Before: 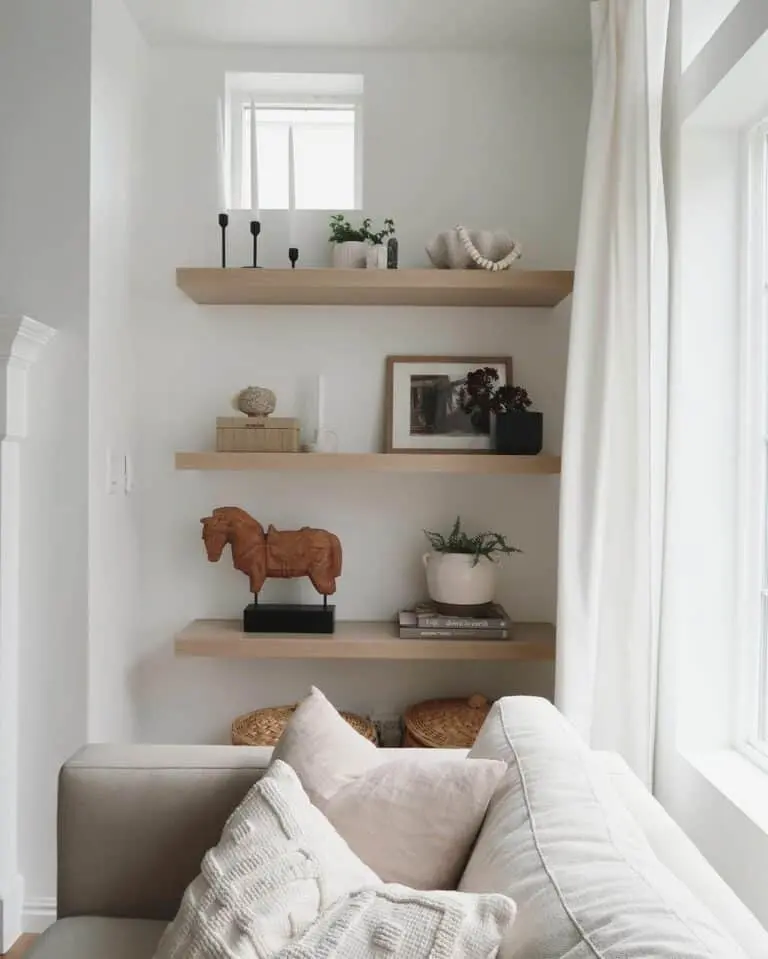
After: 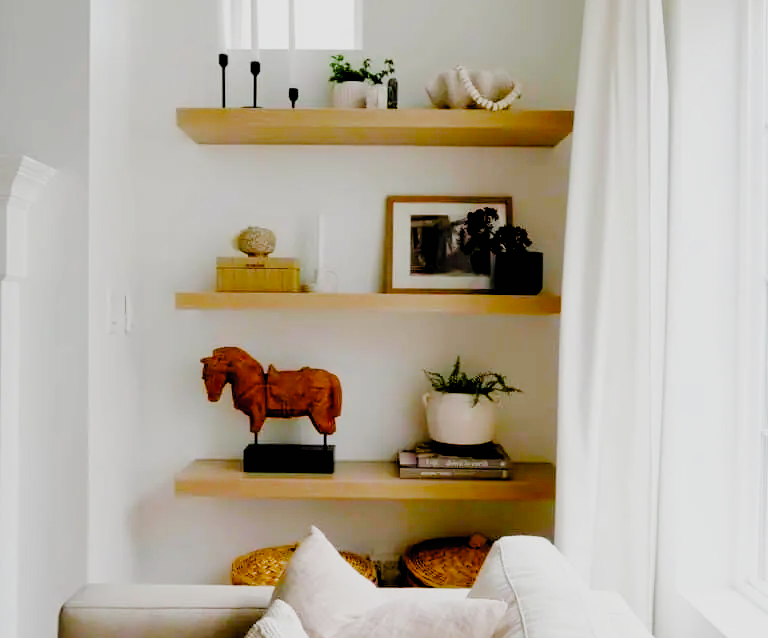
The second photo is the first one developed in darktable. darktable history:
color balance rgb: linear chroma grading › shadows 10%, linear chroma grading › highlights 10%, linear chroma grading › global chroma 15%, linear chroma grading › mid-tones 15%, perceptual saturation grading › global saturation 40%, perceptual saturation grading › highlights -25%, perceptual saturation grading › mid-tones 35%, perceptual saturation grading › shadows 35%, perceptual brilliance grading › global brilliance 11.29%, global vibrance 11.29%
tone equalizer: on, module defaults
filmic rgb: black relative exposure -2.85 EV, white relative exposure 4.56 EV, hardness 1.77, contrast 1.25, preserve chrominance no, color science v5 (2021)
crop: top 16.727%, bottom 16.727%
